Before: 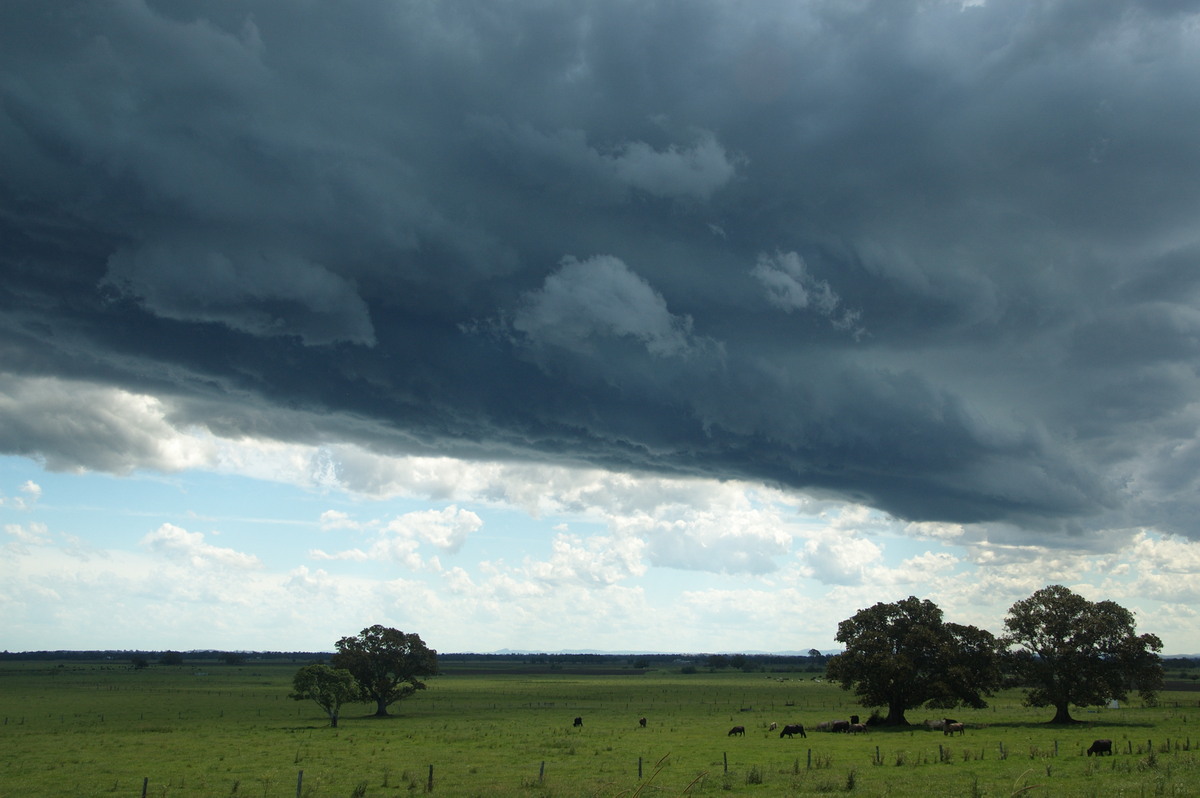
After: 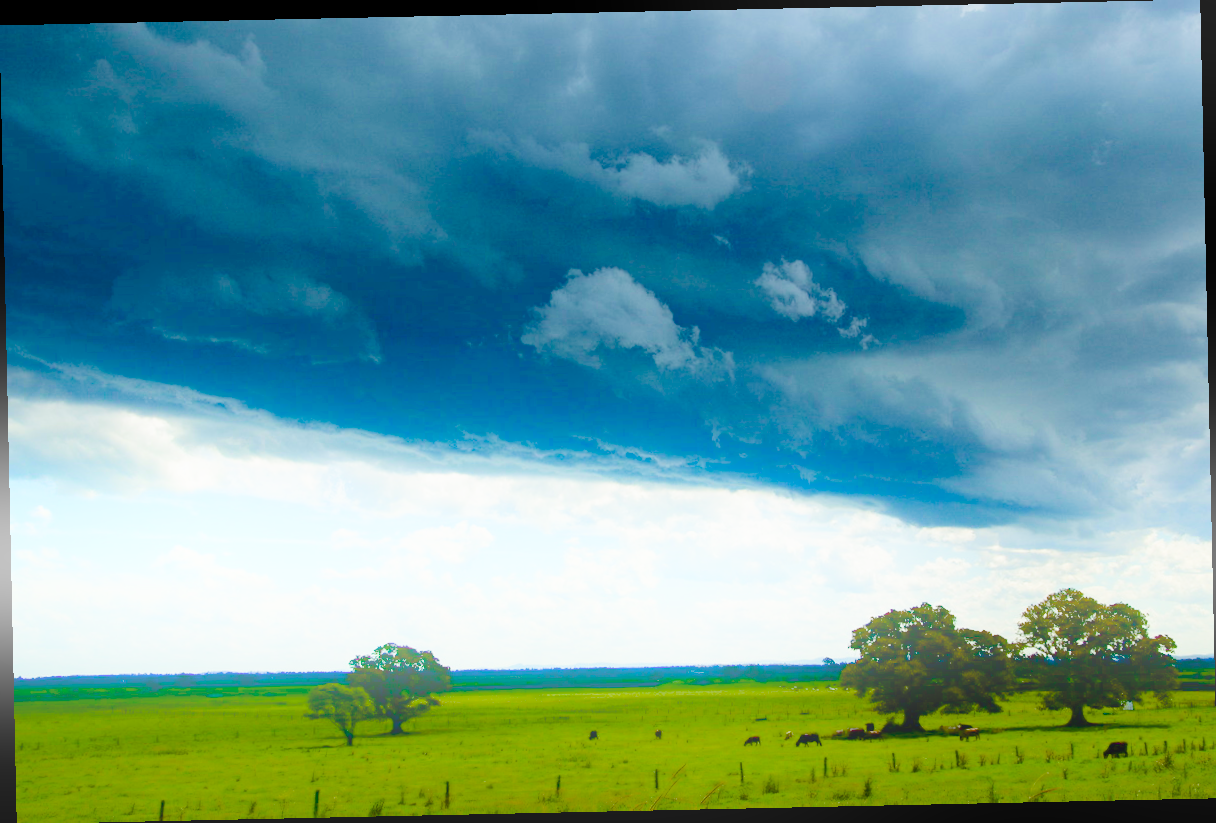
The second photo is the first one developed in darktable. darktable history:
bloom: threshold 82.5%, strength 16.25%
filmic rgb: middle gray luminance 4.29%, black relative exposure -13 EV, white relative exposure 5 EV, threshold 6 EV, target black luminance 0%, hardness 5.19, latitude 59.69%, contrast 0.767, highlights saturation mix 5%, shadows ↔ highlights balance 25.95%, add noise in highlights 0, color science v3 (2019), use custom middle-gray values true, iterations of high-quality reconstruction 0, contrast in highlights soft, enable highlight reconstruction true
exposure: black level correction 0.046, exposure -0.228 EV, compensate highlight preservation false
rotate and perspective: rotation -1.24°, automatic cropping off
